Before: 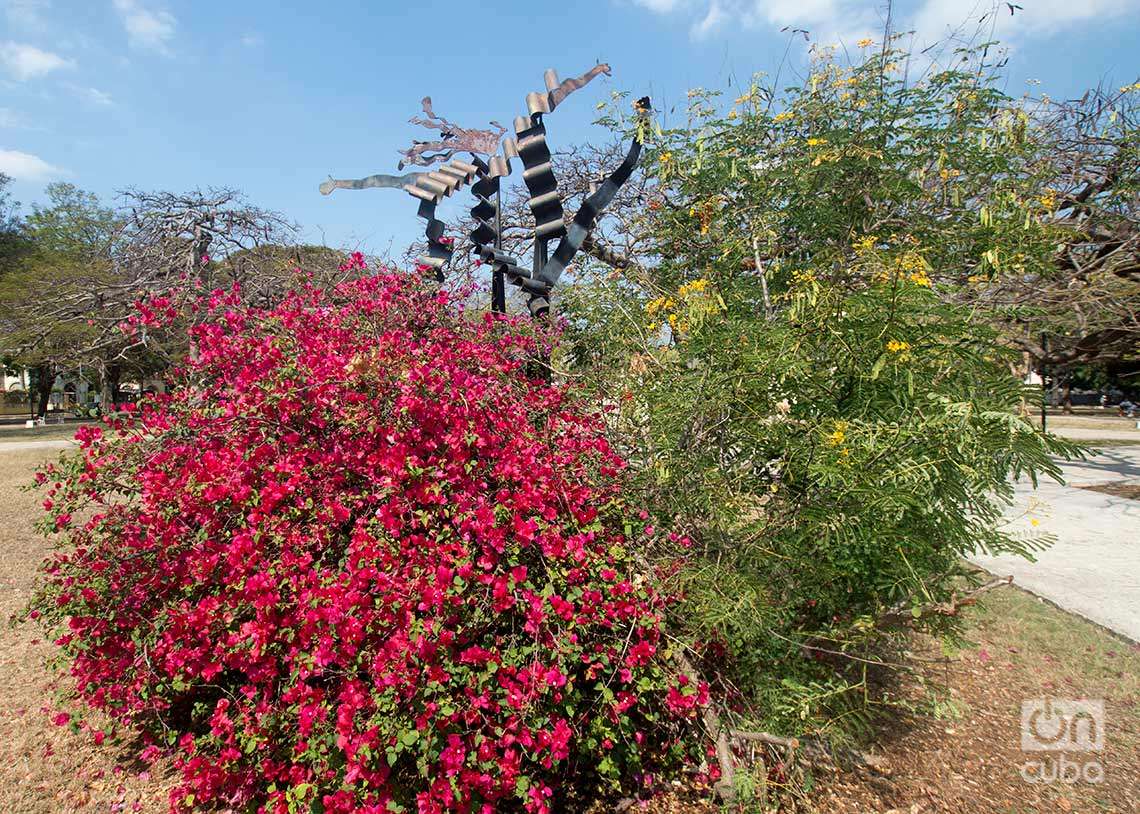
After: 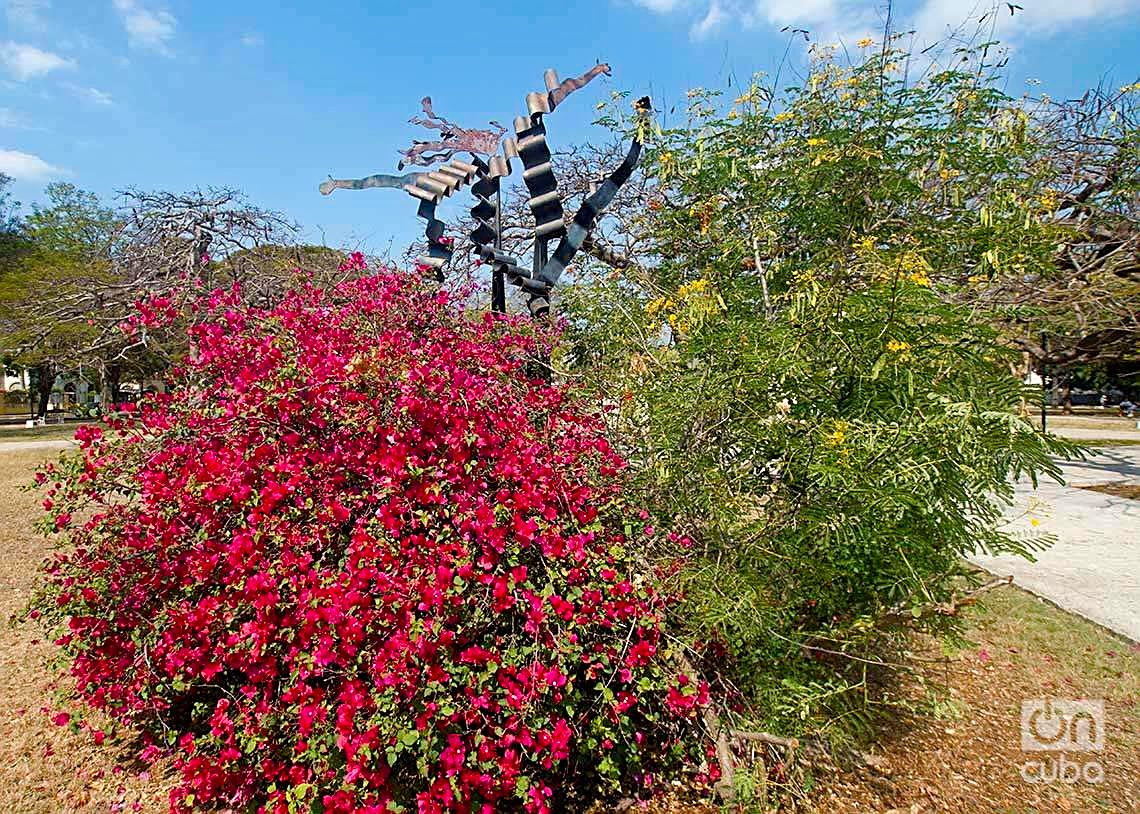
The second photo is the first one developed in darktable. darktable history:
exposure: exposure -0.021 EV, compensate highlight preservation false
haze removal: strength 0.29, distance 0.25, compatibility mode true, adaptive false
sharpen: on, module defaults
color balance rgb: perceptual saturation grading › global saturation 35%, perceptual saturation grading › highlights -30%, perceptual saturation grading › shadows 35%, perceptual brilliance grading › global brilliance 3%, perceptual brilliance grading › highlights -3%, perceptual brilliance grading › shadows 3%
